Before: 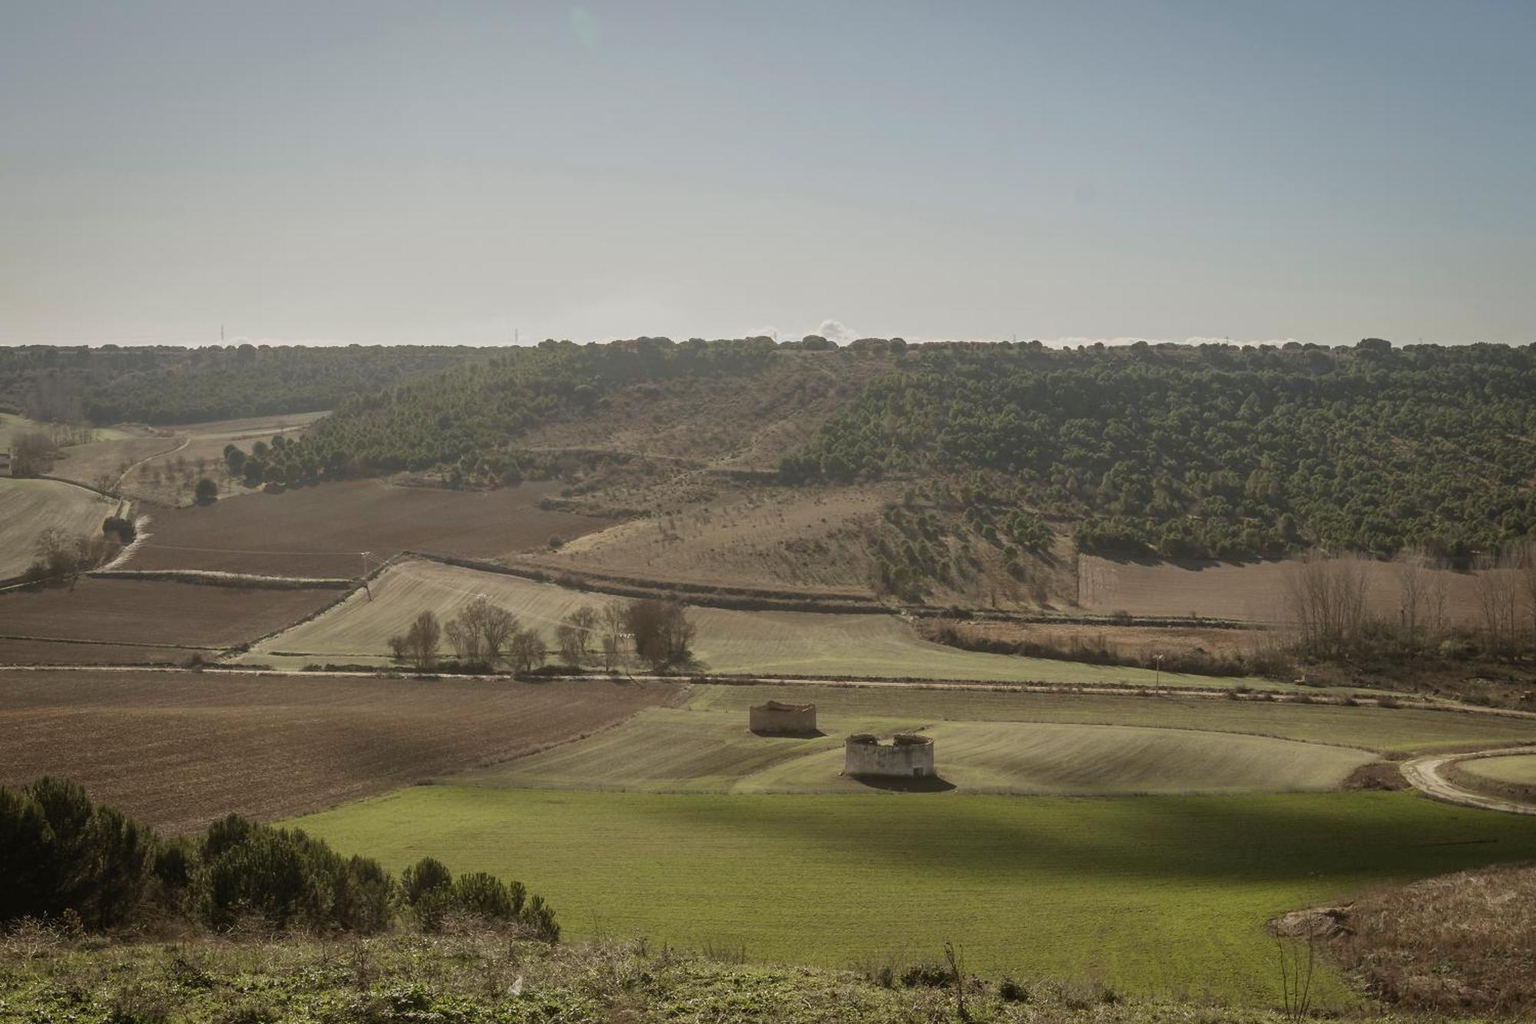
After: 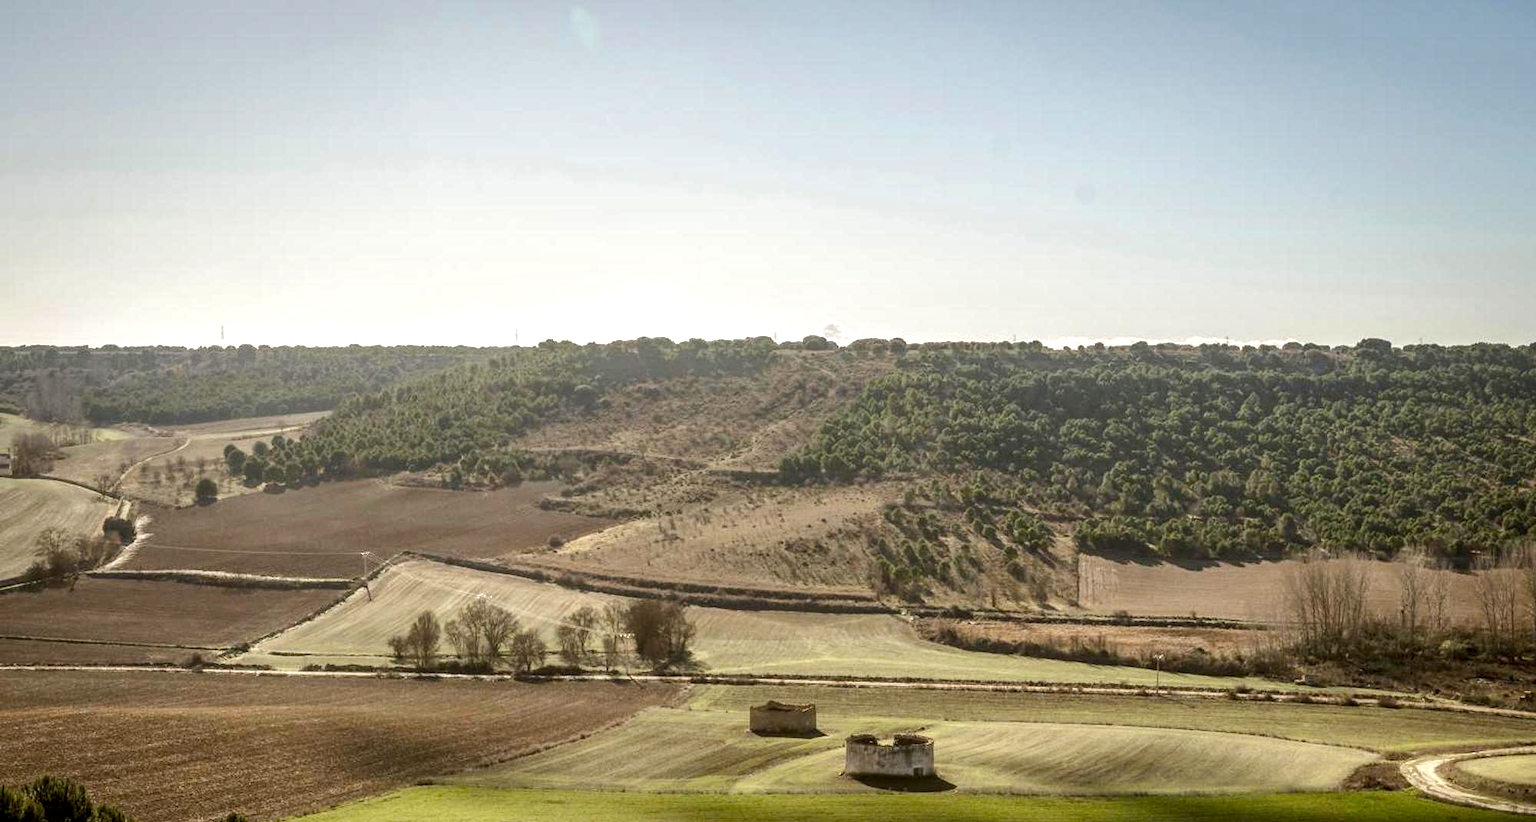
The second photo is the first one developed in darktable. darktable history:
color balance rgb: global offset › luminance -0.51%, perceptual saturation grading › global saturation 27.53%, perceptual saturation grading › highlights -25%, perceptual saturation grading › shadows 25%, perceptual brilliance grading › highlights 6.62%, perceptual brilliance grading › mid-tones 17.07%, perceptual brilliance grading › shadows -5.23%
local contrast: detail 150%
exposure: black level correction 0, exposure 0.5 EV, compensate exposure bias true, compensate highlight preservation false
crop: bottom 19.644%
